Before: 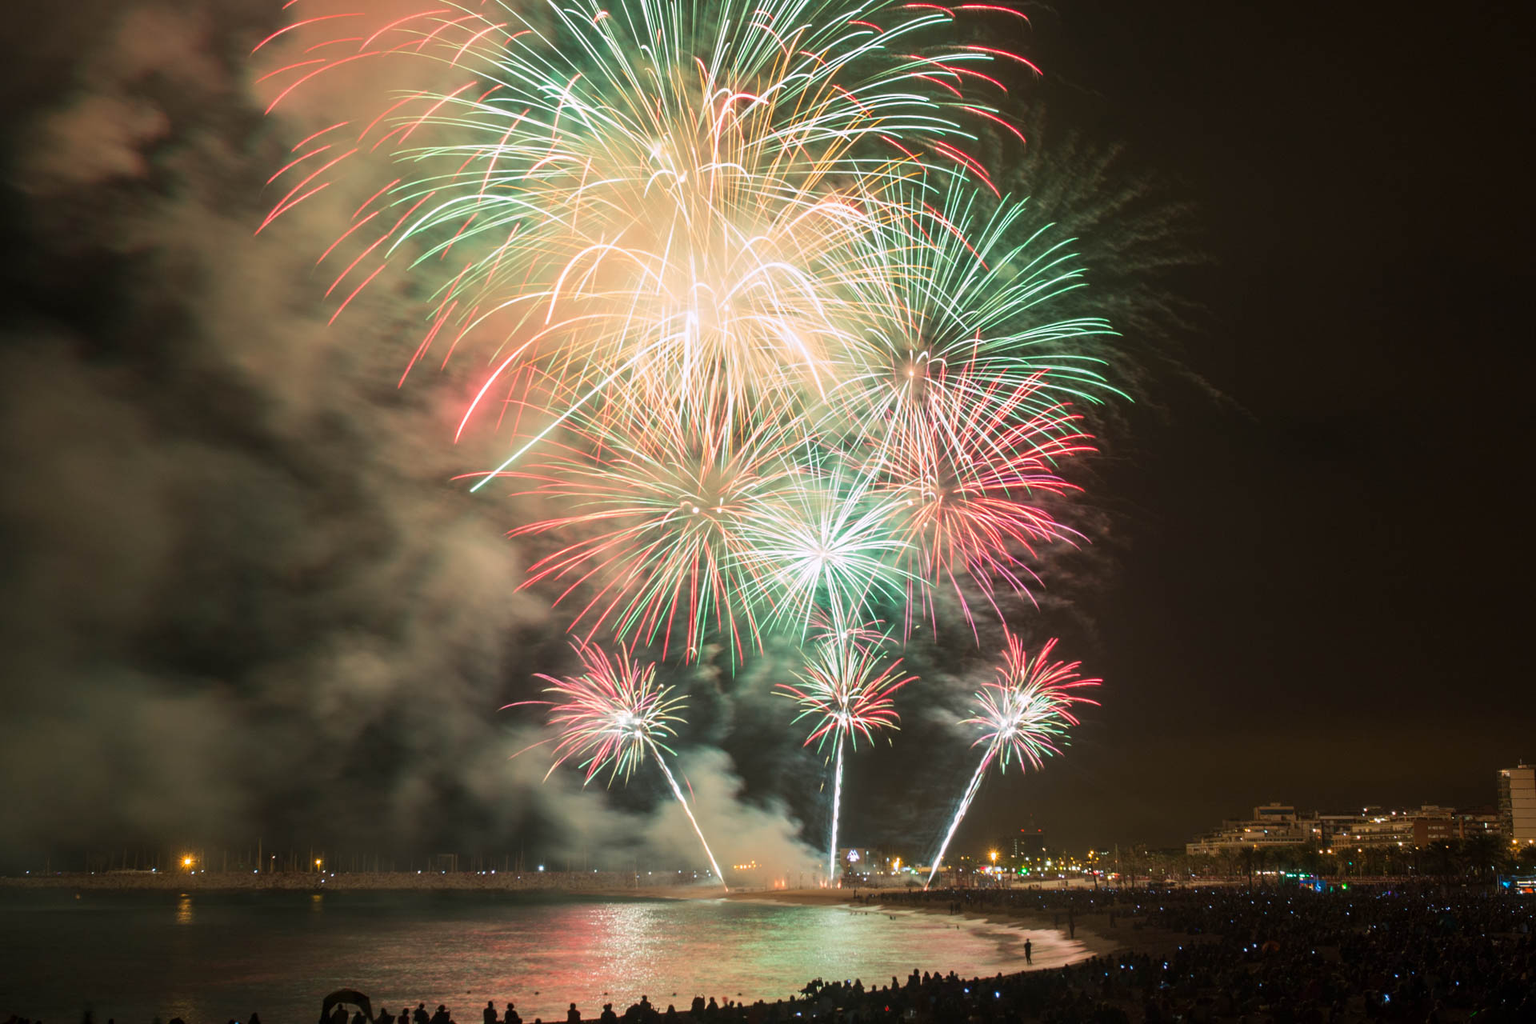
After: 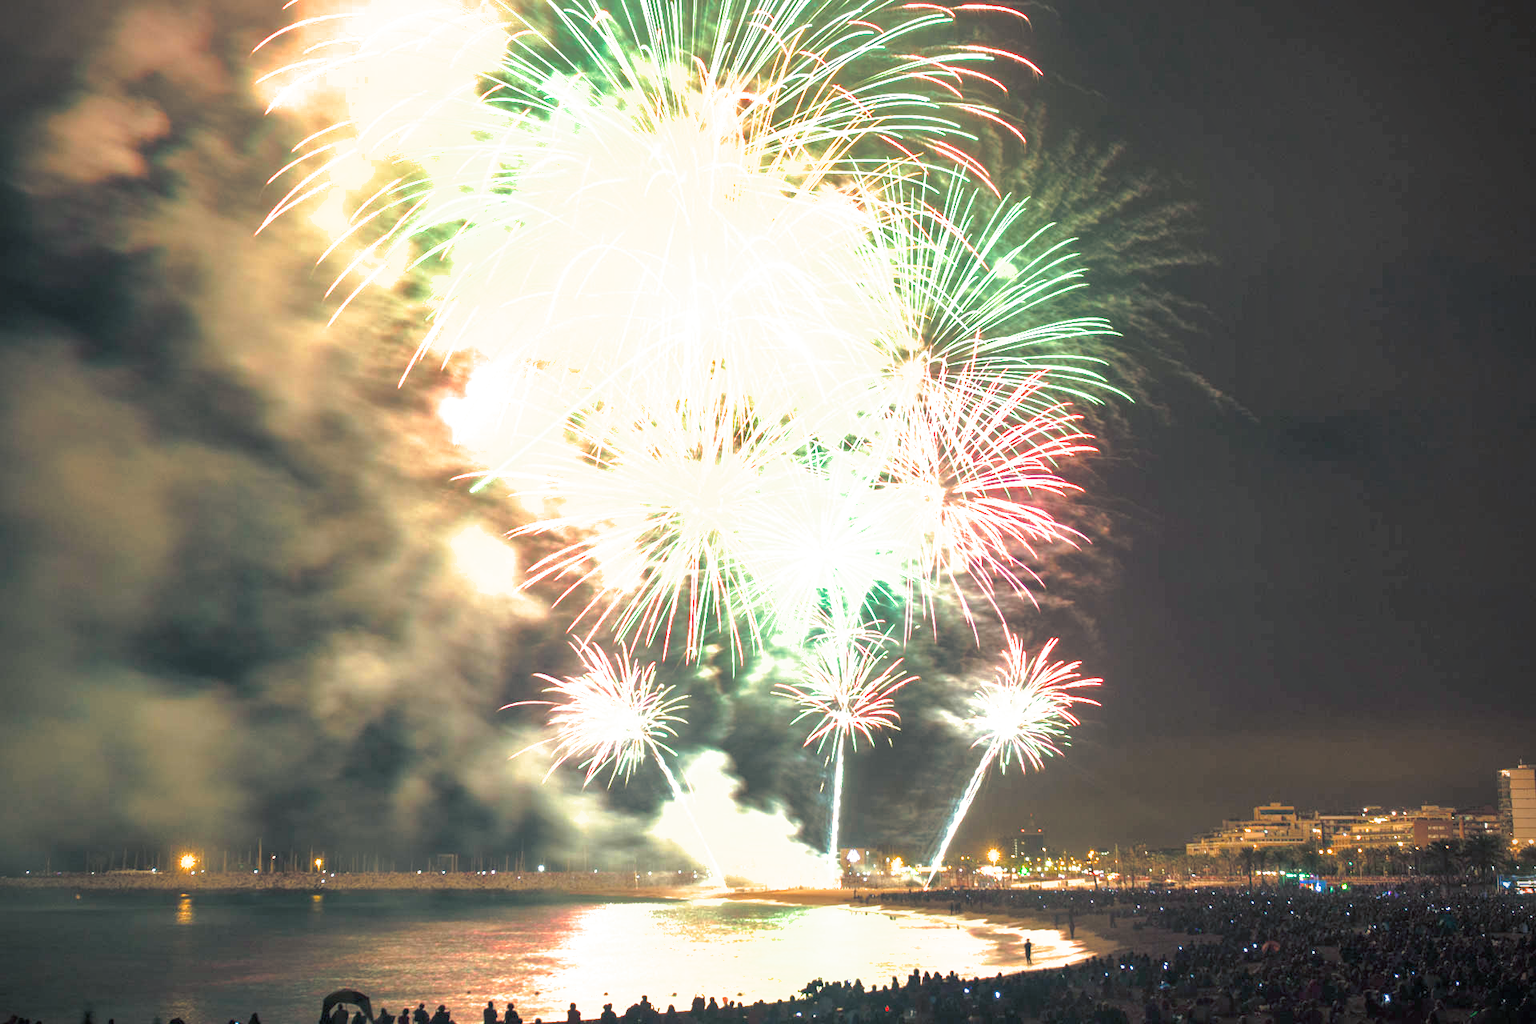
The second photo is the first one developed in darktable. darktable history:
split-toning: shadows › hue 216°, shadows › saturation 1, highlights › hue 57.6°, balance -33.4
vignetting: fall-off start 92.6%, brightness -0.52, saturation -0.51, center (-0.012, 0)
shadows and highlights: on, module defaults
exposure: black level correction 0, exposure 1.9 EV, compensate highlight preservation false
